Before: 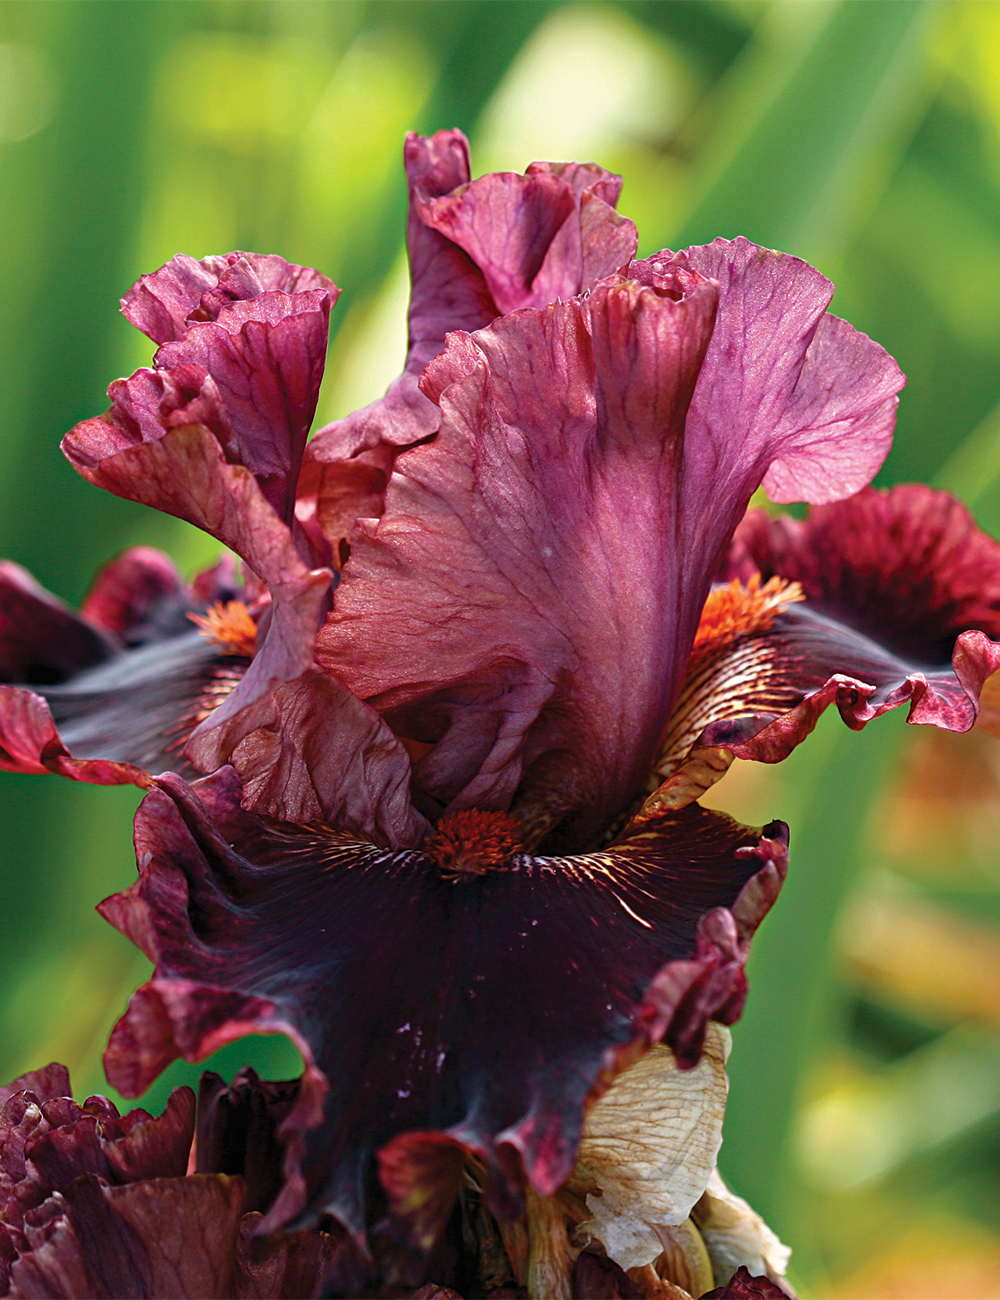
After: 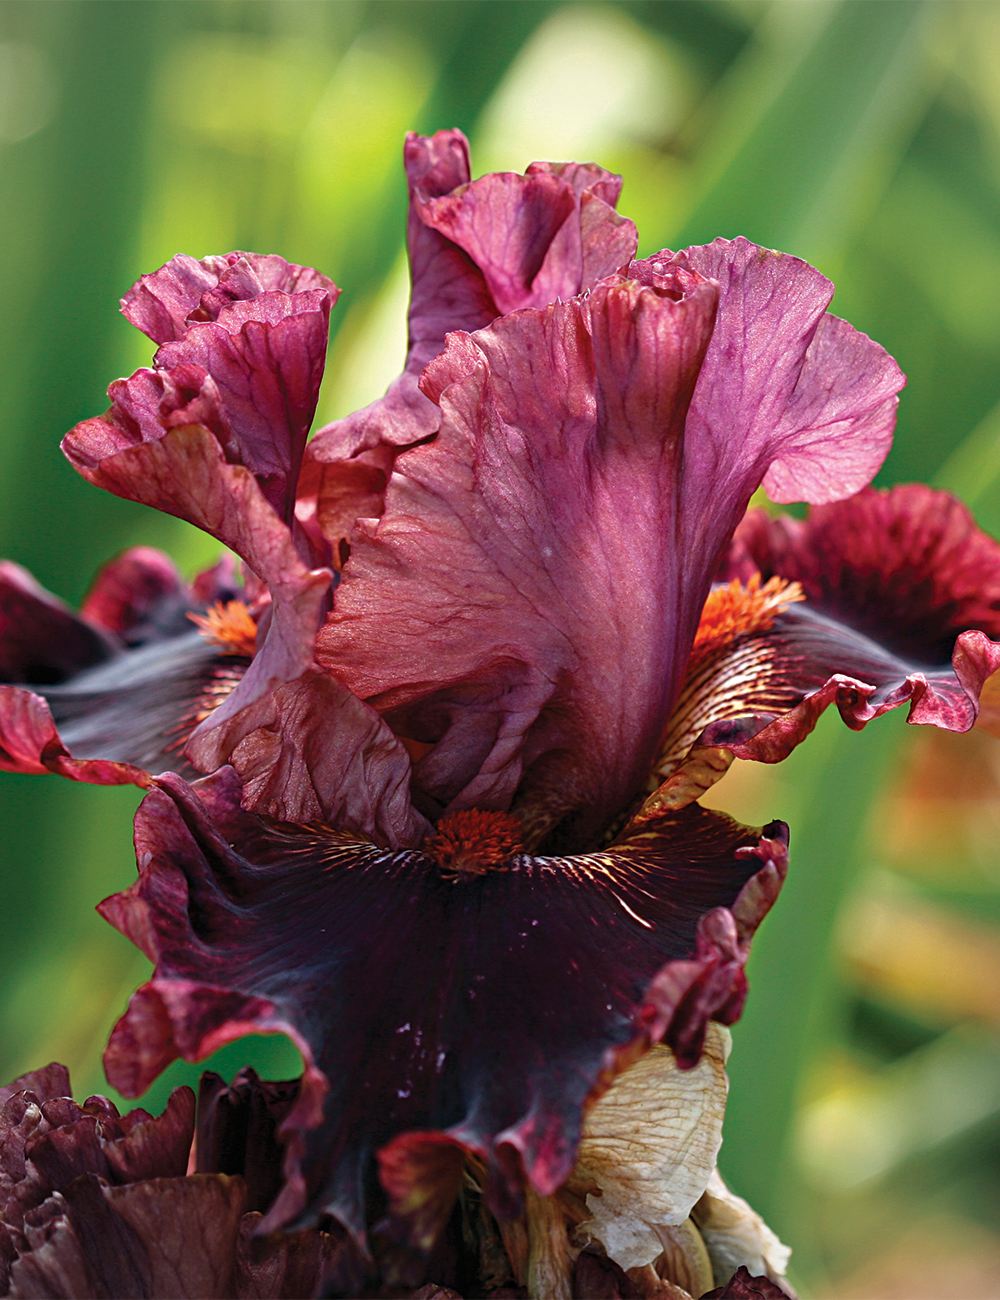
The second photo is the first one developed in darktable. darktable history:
vignetting: fall-off start 79.73%, brightness -0.295, unbound false
